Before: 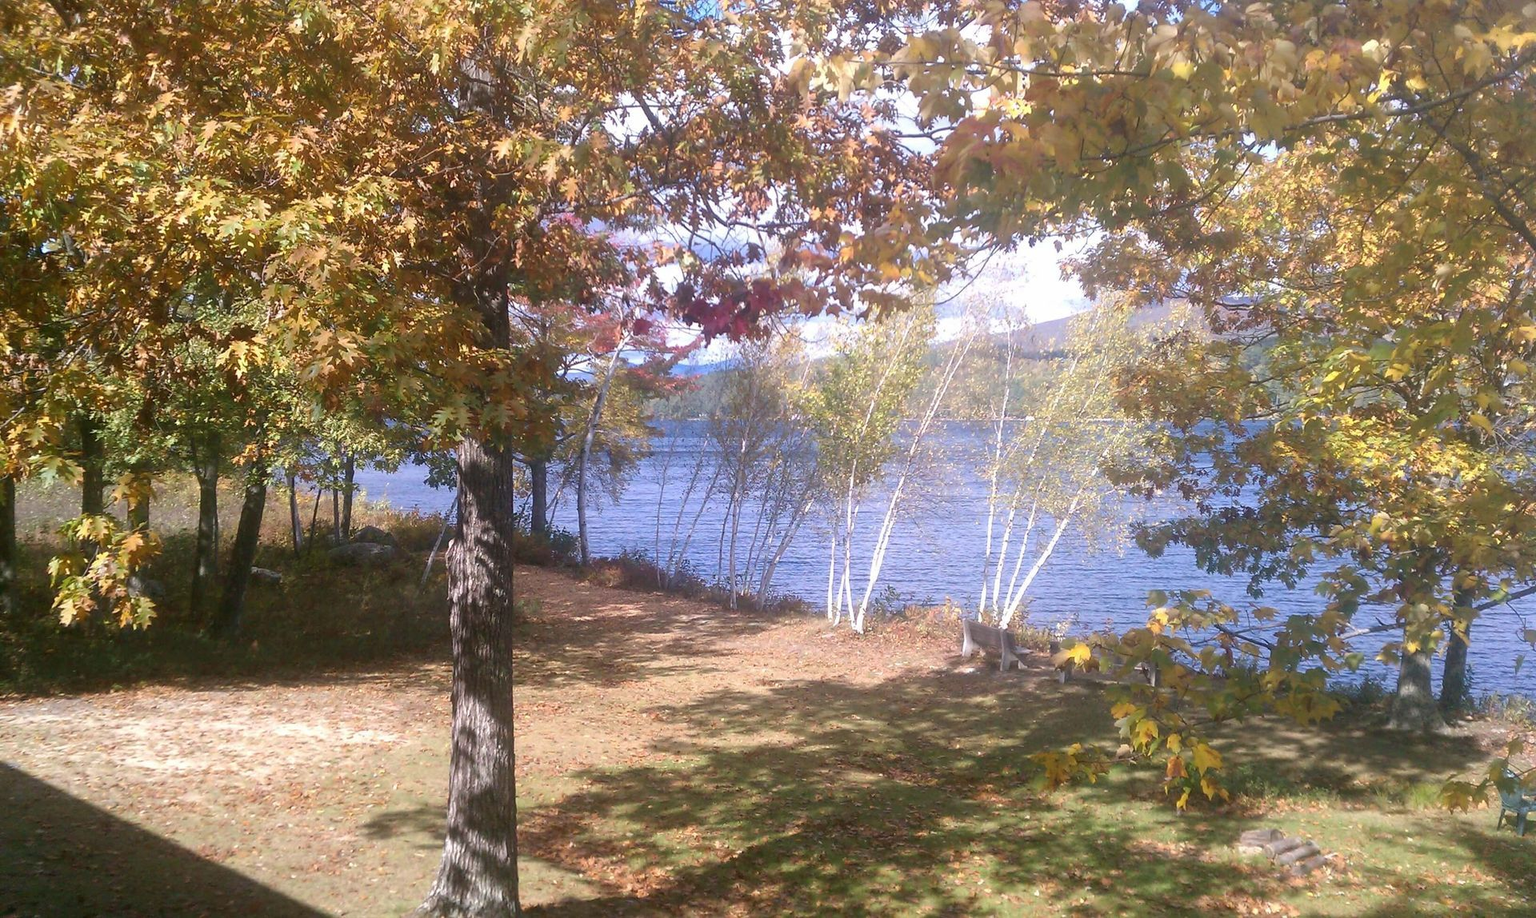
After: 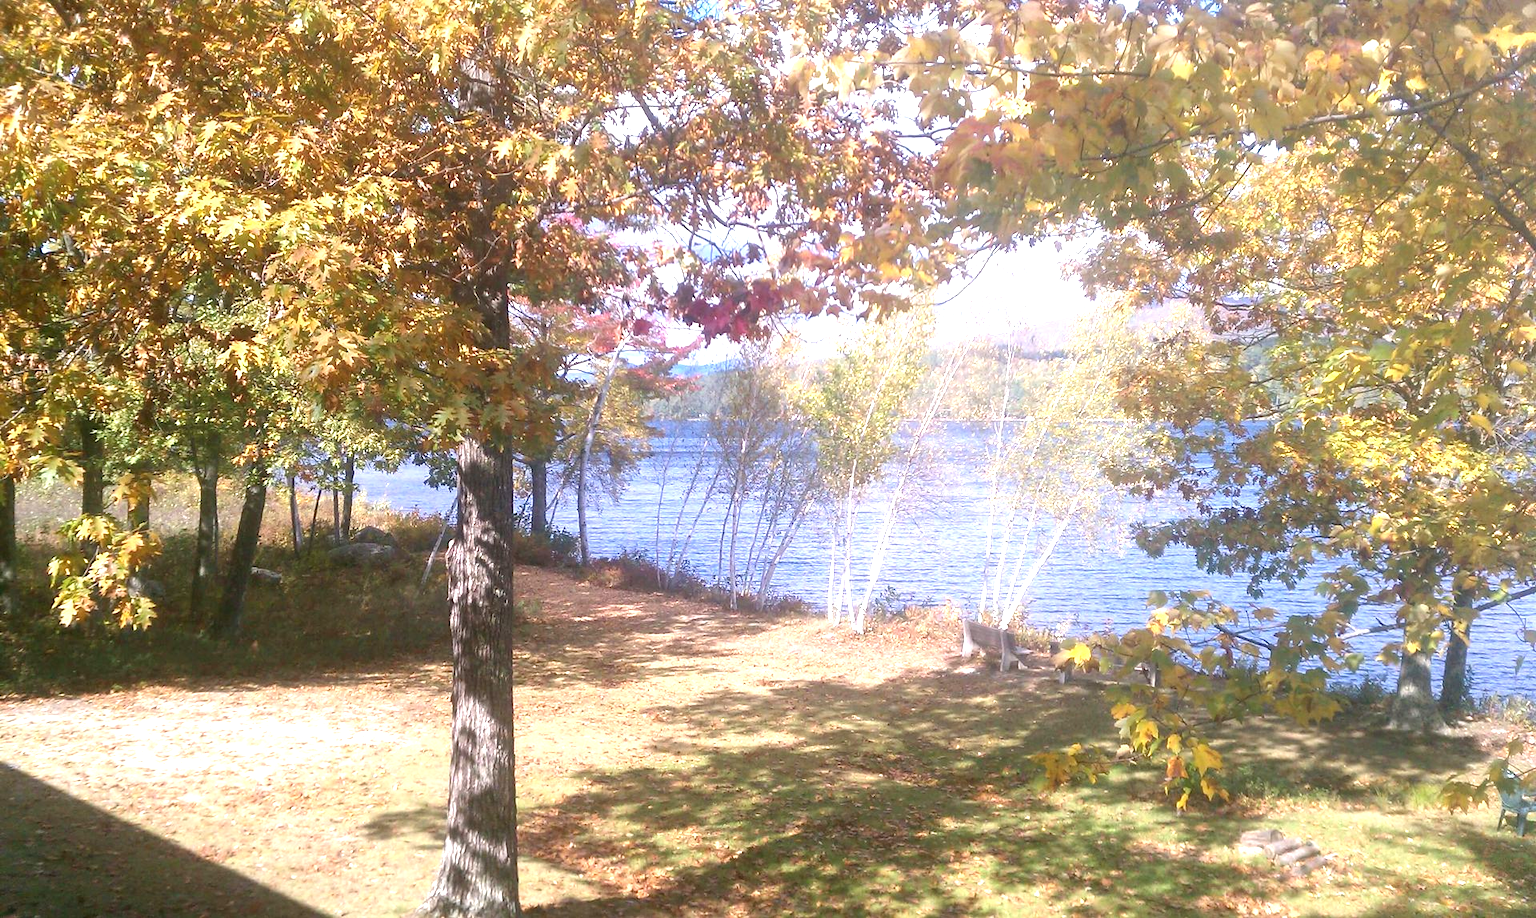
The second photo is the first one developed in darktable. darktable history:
exposure: black level correction 0, exposure 0.9 EV, compensate exposure bias true, compensate highlight preservation false
